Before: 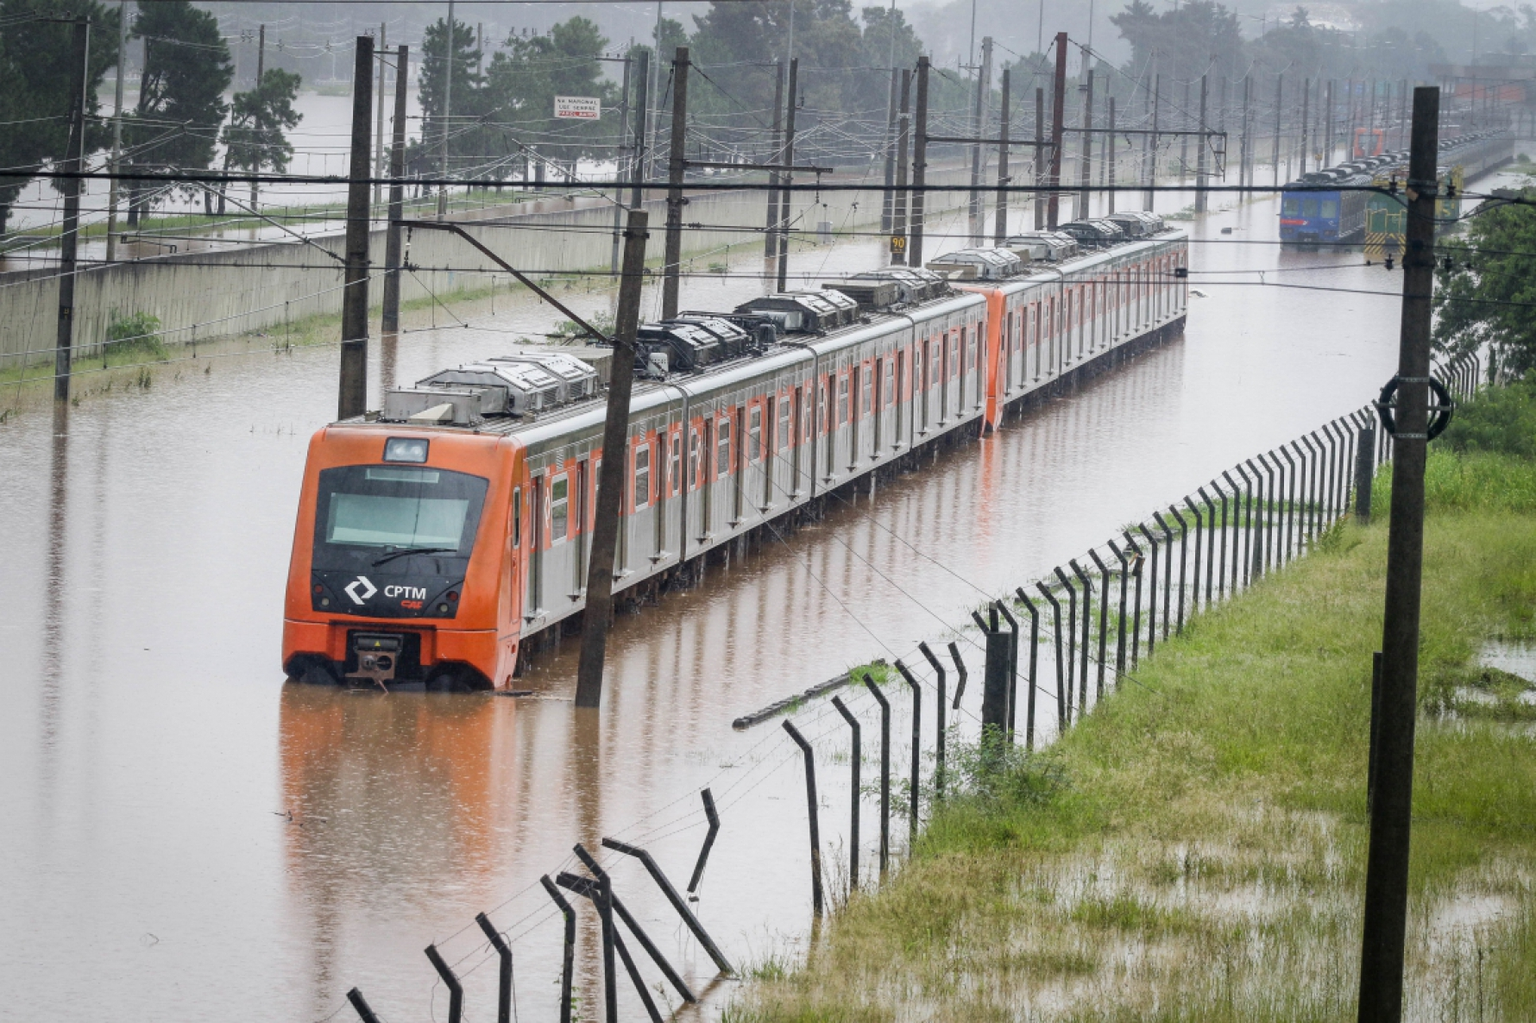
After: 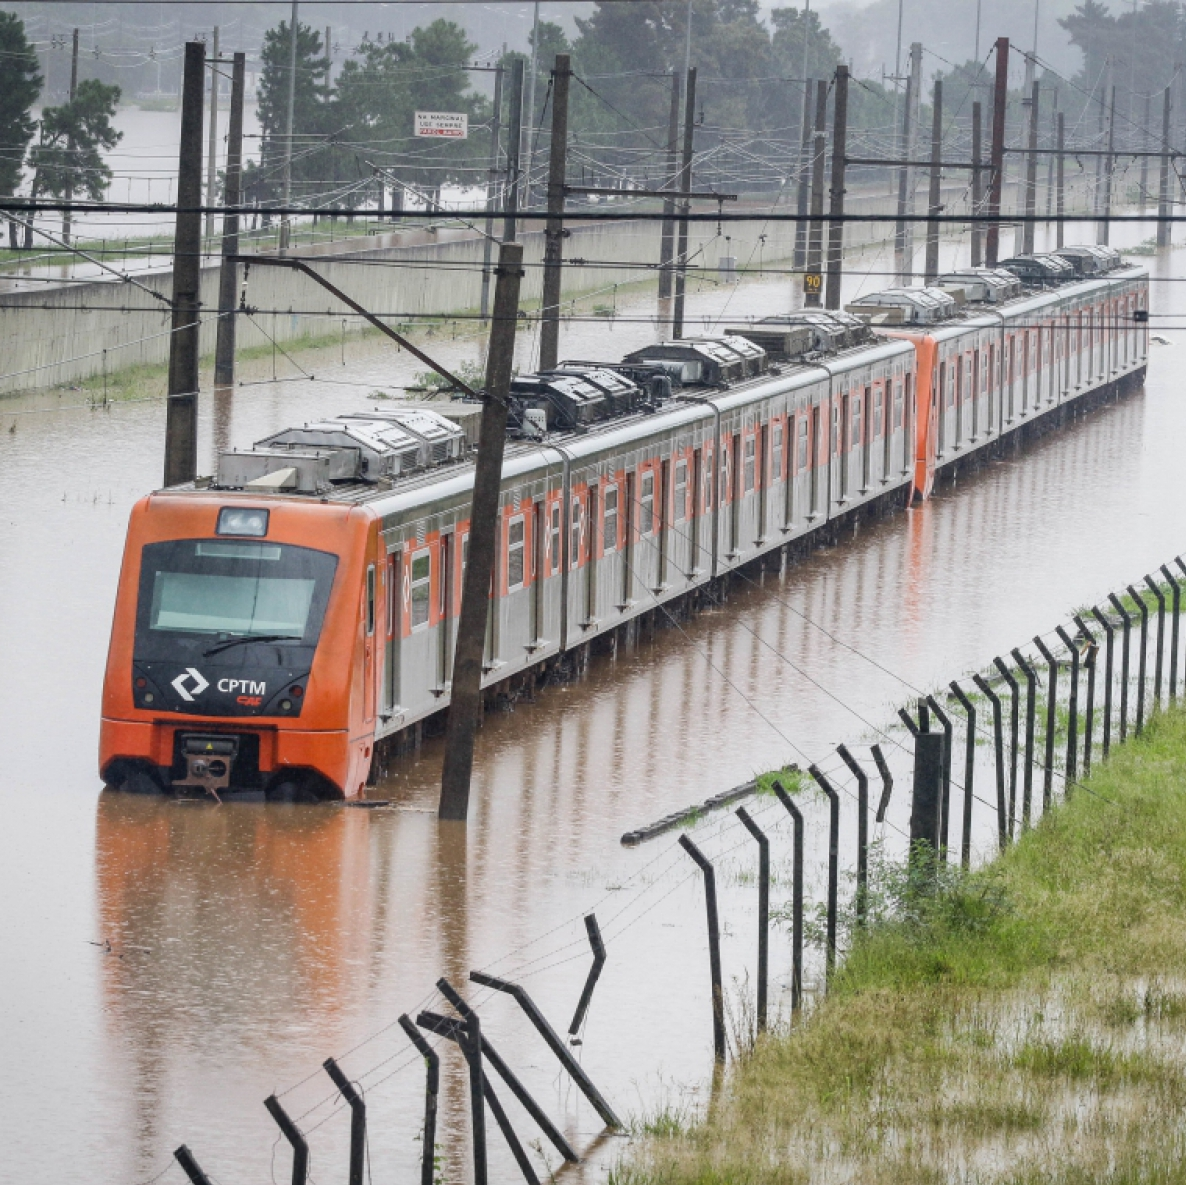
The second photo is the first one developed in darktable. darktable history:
crop and rotate: left 12.848%, right 20.495%
